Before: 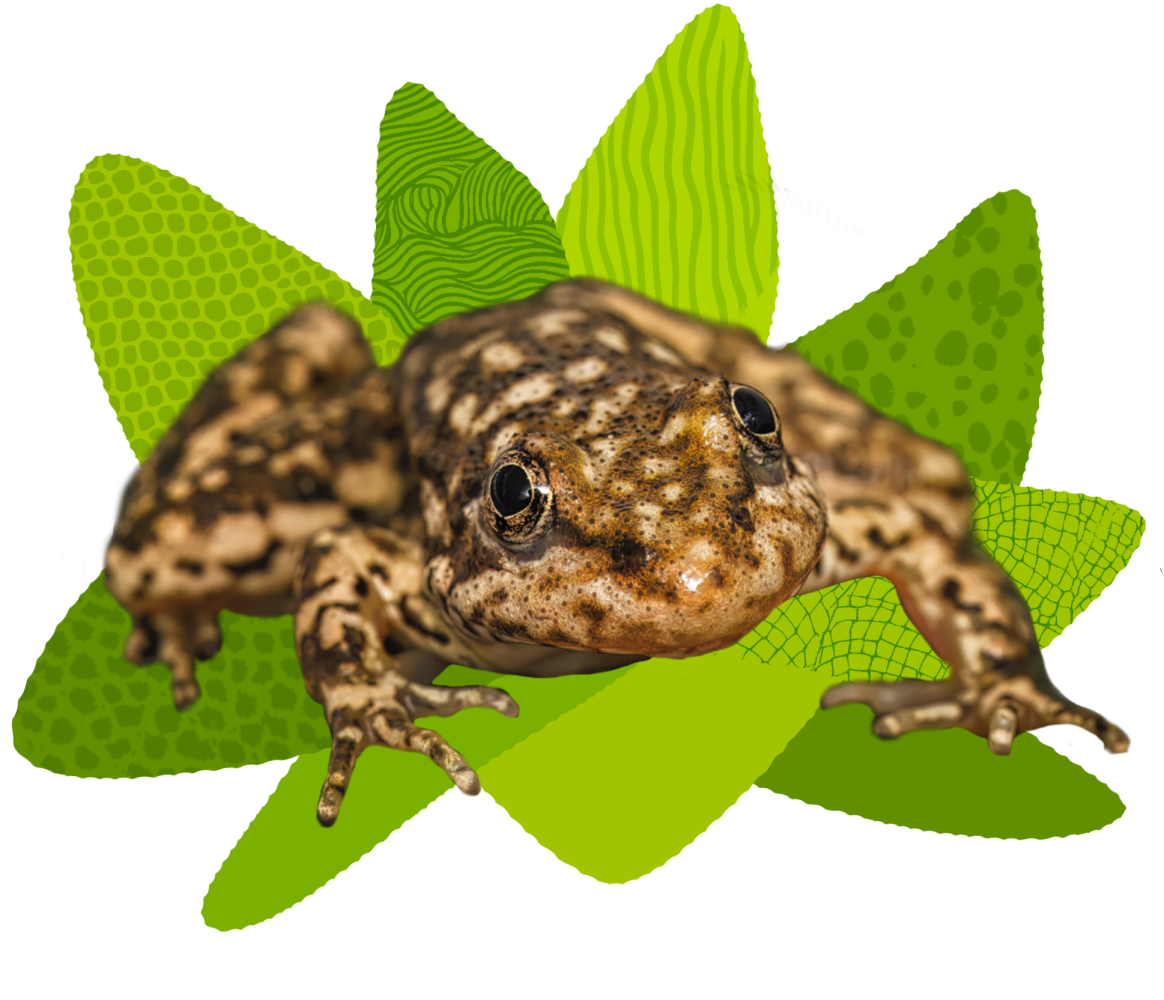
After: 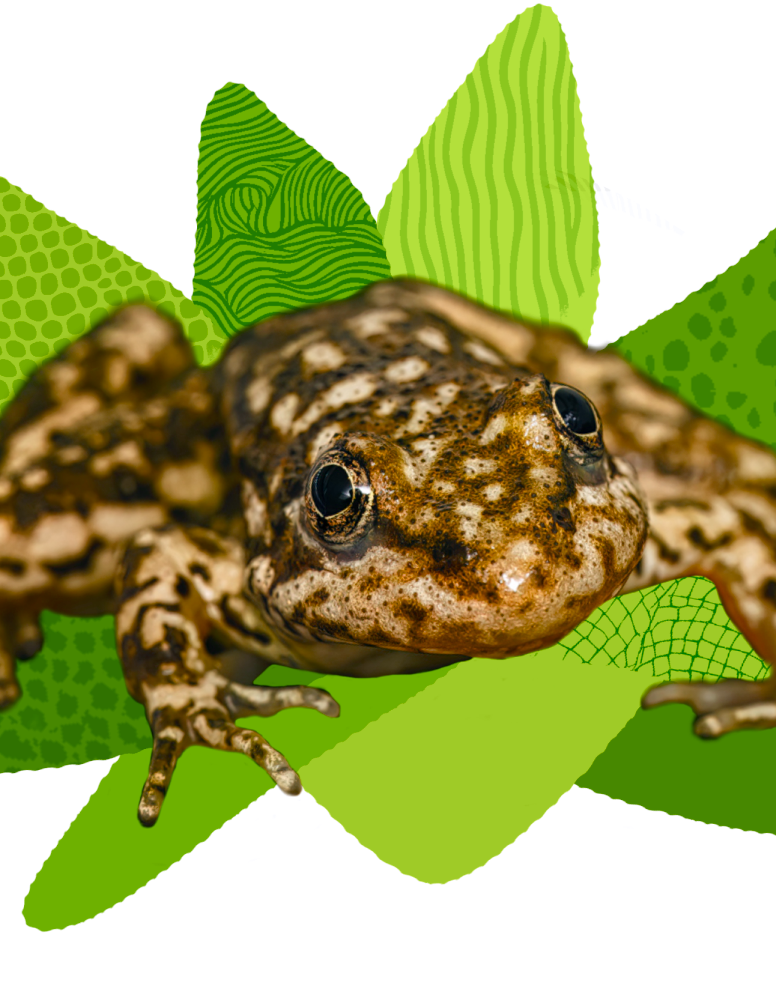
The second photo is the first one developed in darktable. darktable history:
crop: left 15.401%, right 17.925%
color balance rgb: power › luminance -7.956%, power › chroma 1.105%, power › hue 217.11°, perceptual saturation grading › global saturation 14.501%, perceptual saturation grading › highlights -25.652%, perceptual saturation grading › shadows 29.427%, perceptual brilliance grading › mid-tones 9.516%, perceptual brilliance grading › shadows 15.629%, global vibrance 16.59%, saturation formula JzAzBz (2021)
